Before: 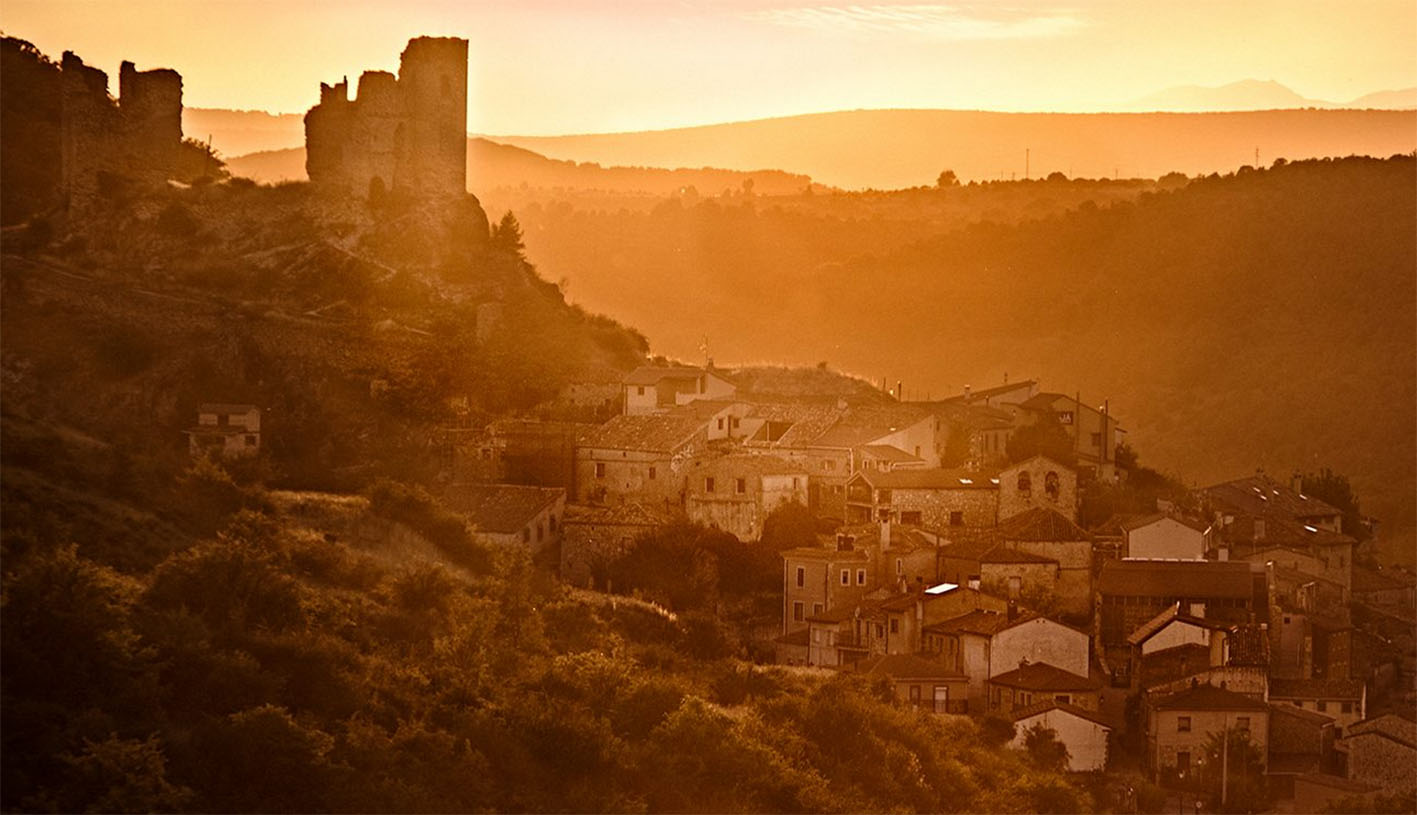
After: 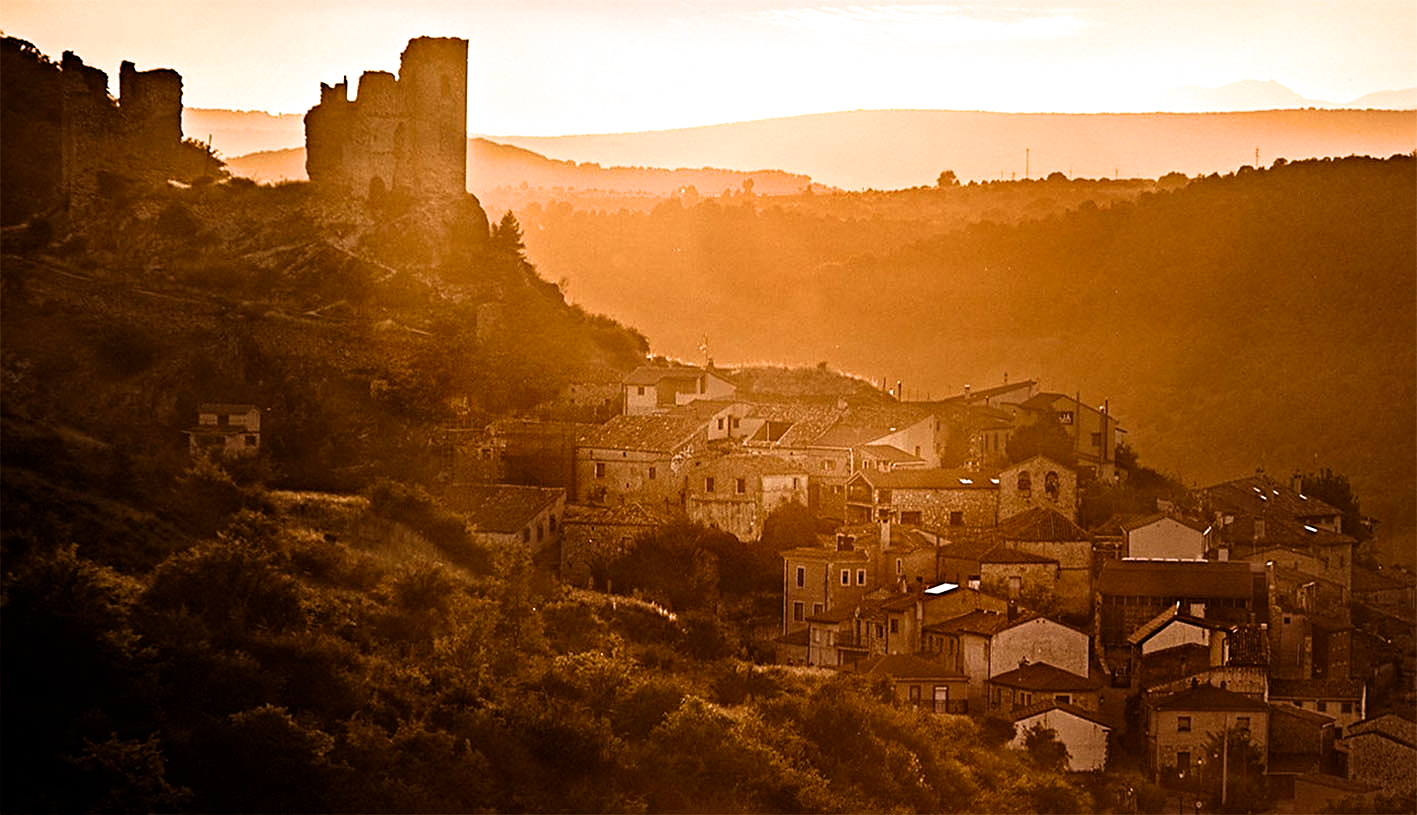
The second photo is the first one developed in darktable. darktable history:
sharpen: on, module defaults
filmic rgb: black relative exposure -8.18 EV, white relative exposure 2.2 EV, target white luminance 99.981%, hardness 7.16, latitude 75.23%, contrast 1.32, highlights saturation mix -1.71%, shadows ↔ highlights balance 30.78%
